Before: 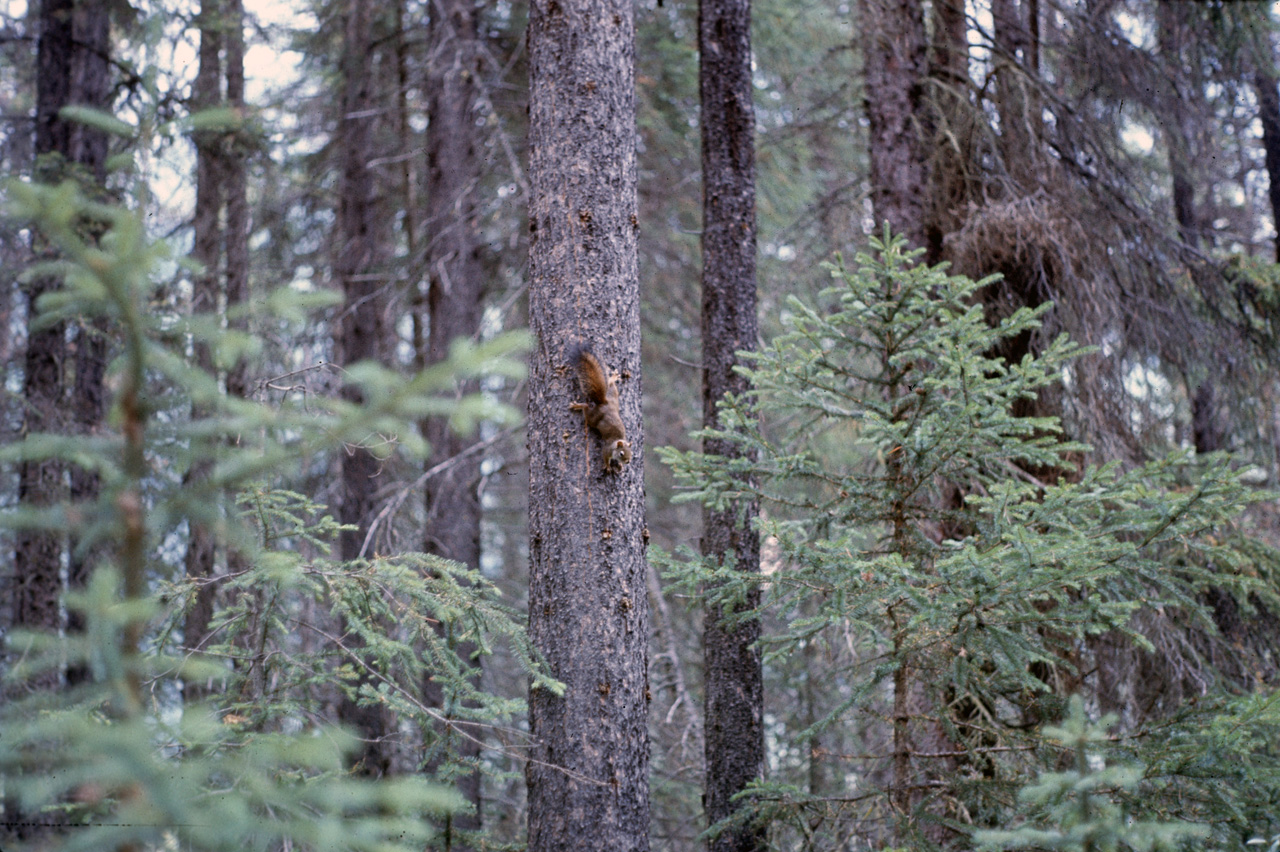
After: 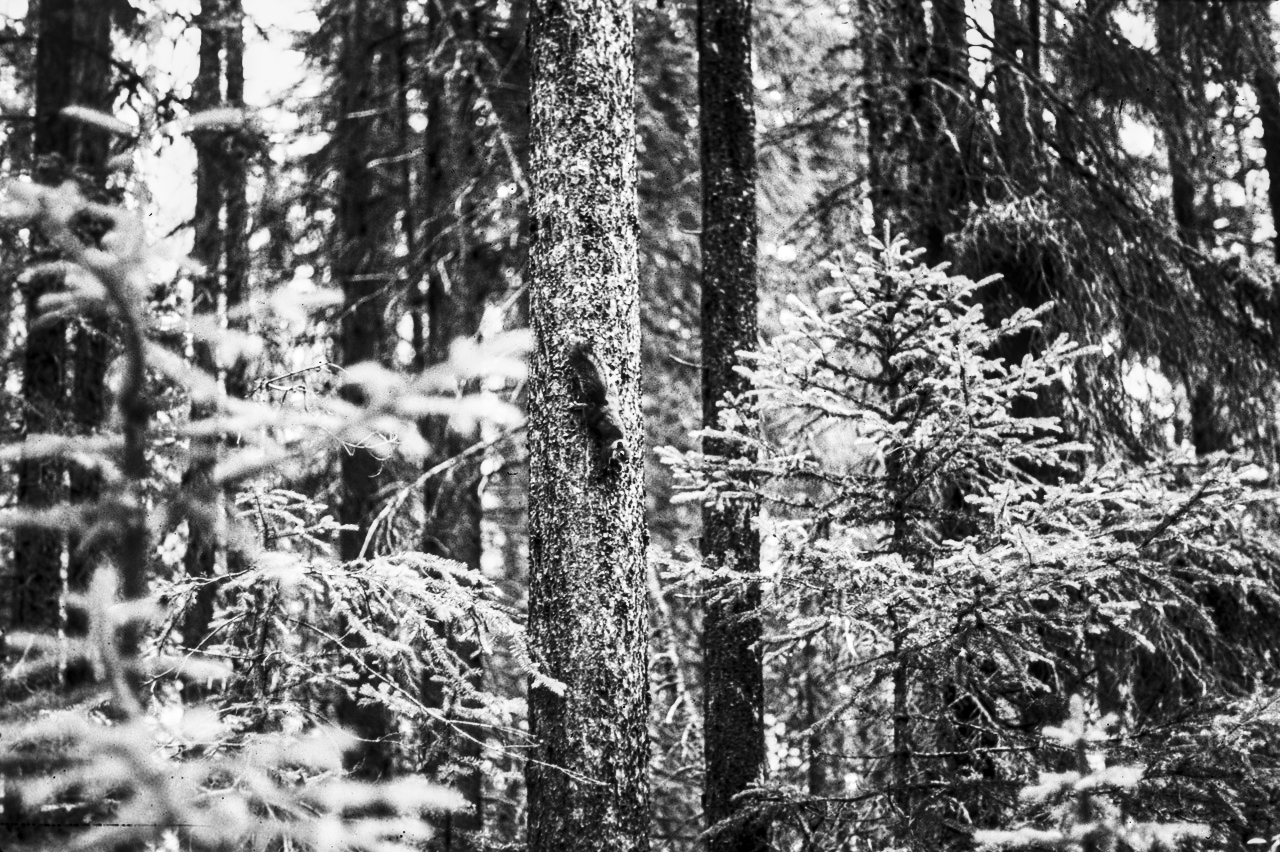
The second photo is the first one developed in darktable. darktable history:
tone equalizer: on, module defaults
monochrome: on, module defaults
color balance rgb: linear chroma grading › global chroma 15%, perceptual saturation grading › global saturation 30%
local contrast: on, module defaults
contrast brightness saturation: contrast 0.93, brightness 0.2
